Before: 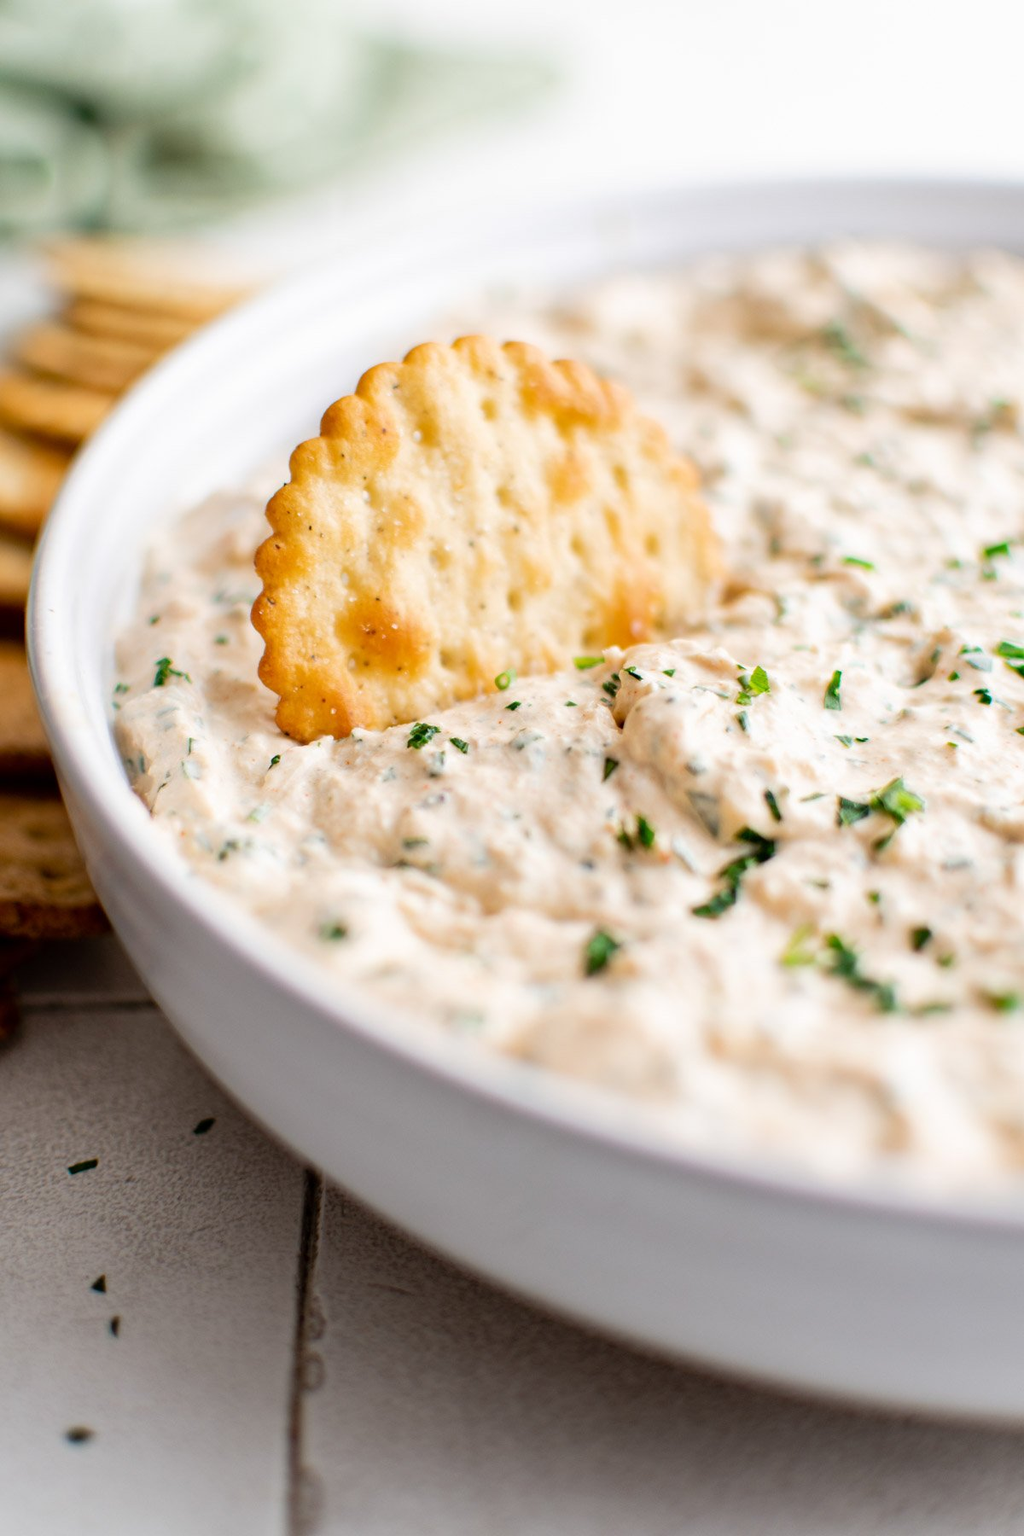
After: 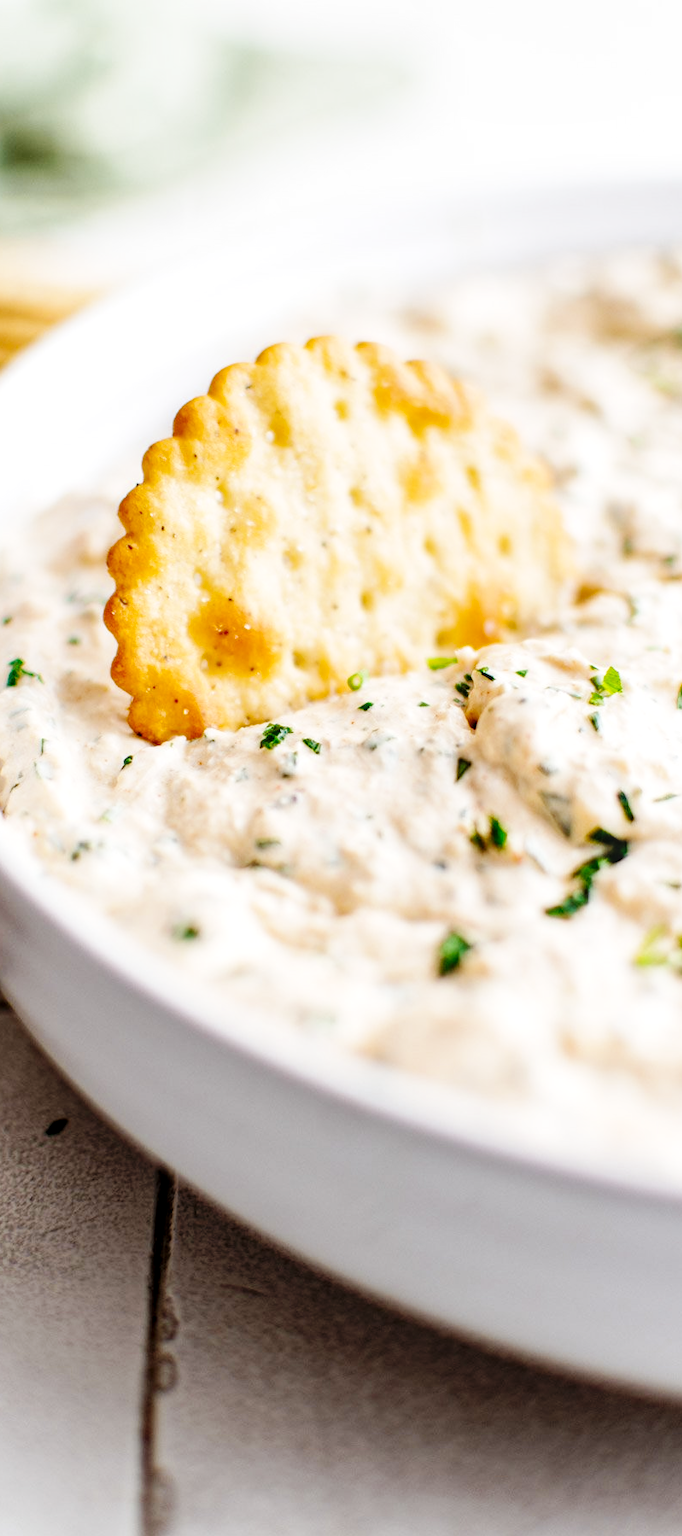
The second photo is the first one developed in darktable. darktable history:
base curve: curves: ch0 [(0, 0) (0.036, 0.025) (0.121, 0.166) (0.206, 0.329) (0.605, 0.79) (1, 1)], preserve colors none
crop and rotate: left 14.436%, right 18.898%
color zones: curves: ch0 [(0.068, 0.464) (0.25, 0.5) (0.48, 0.508) (0.75, 0.536) (0.886, 0.476) (0.967, 0.456)]; ch1 [(0.066, 0.456) (0.25, 0.5) (0.616, 0.508) (0.746, 0.56) (0.934, 0.444)]
tone equalizer: on, module defaults
local contrast: on, module defaults
